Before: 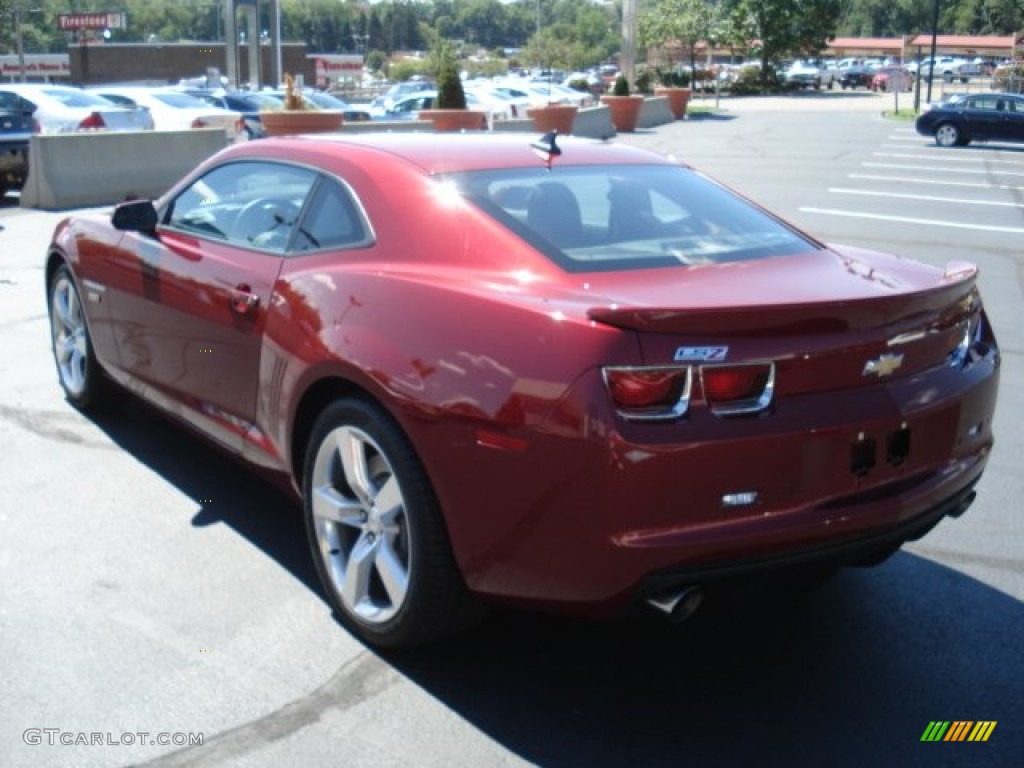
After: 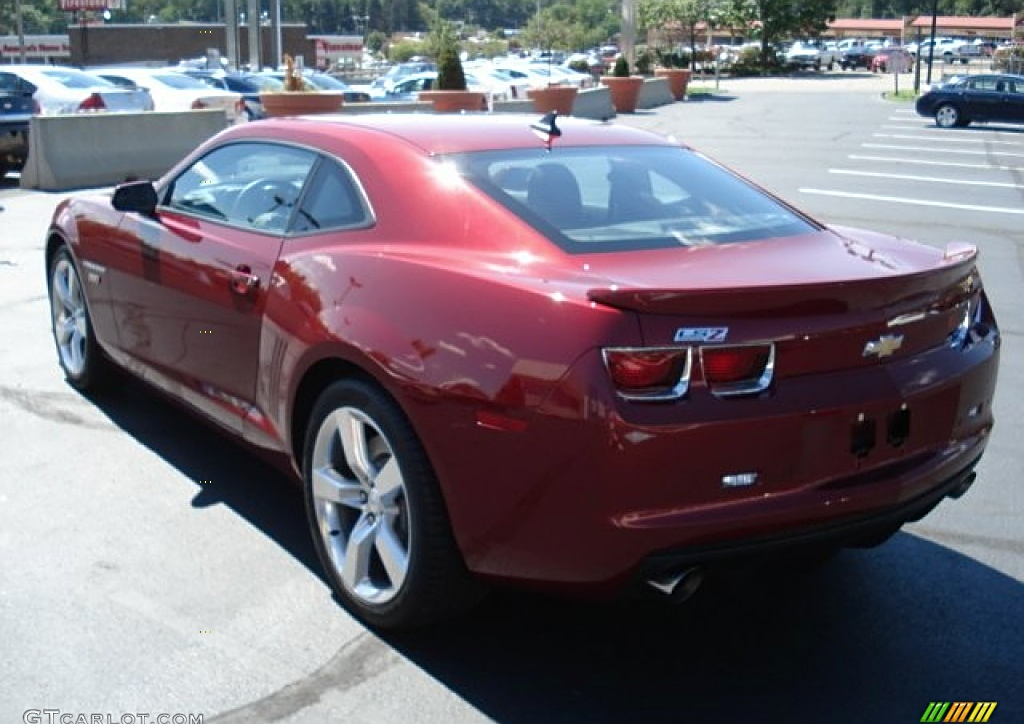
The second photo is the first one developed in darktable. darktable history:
contrast brightness saturation: contrast 0.027, brightness -0.033
crop and rotate: top 2.482%, bottom 3.146%
sharpen: on, module defaults
